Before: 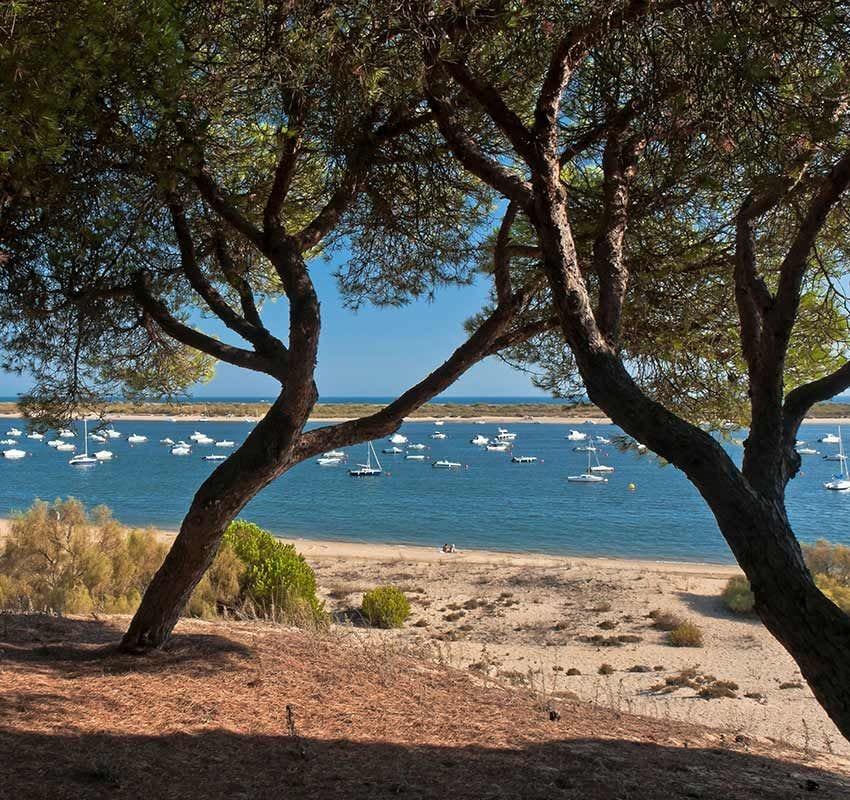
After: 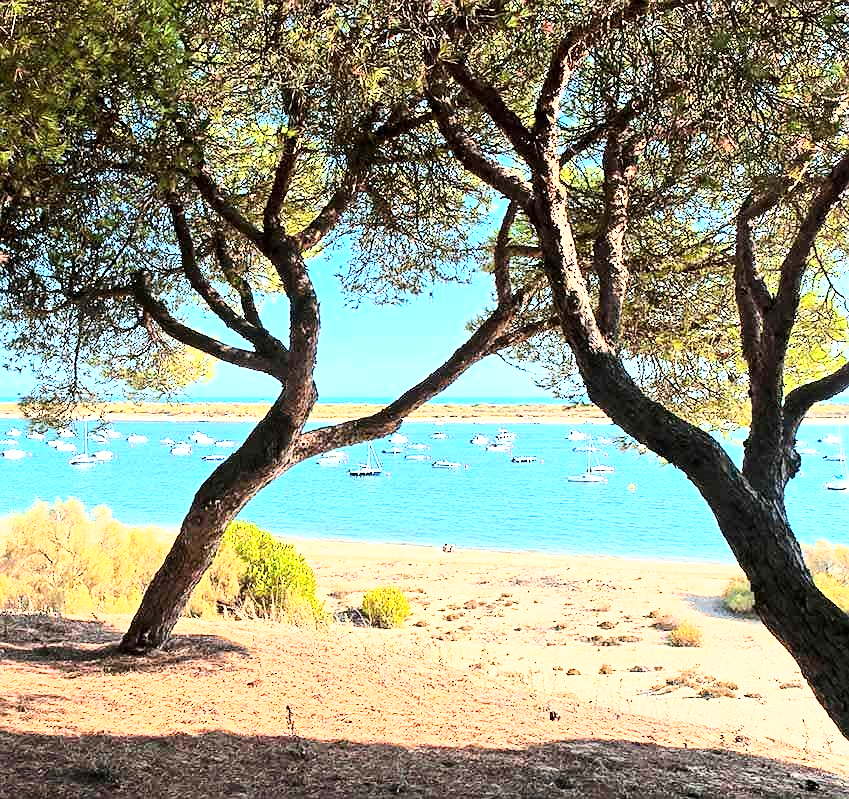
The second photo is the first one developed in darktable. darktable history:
contrast brightness saturation: contrast 0.031, brightness -0.031
sharpen: radius 0.982, amount 0.609
base curve: curves: ch0 [(0, 0) (0.007, 0.004) (0.027, 0.03) (0.046, 0.07) (0.207, 0.54) (0.442, 0.872) (0.673, 0.972) (1, 1)]
exposure: black level correction 0, exposure 1.581 EV, compensate highlight preservation false
